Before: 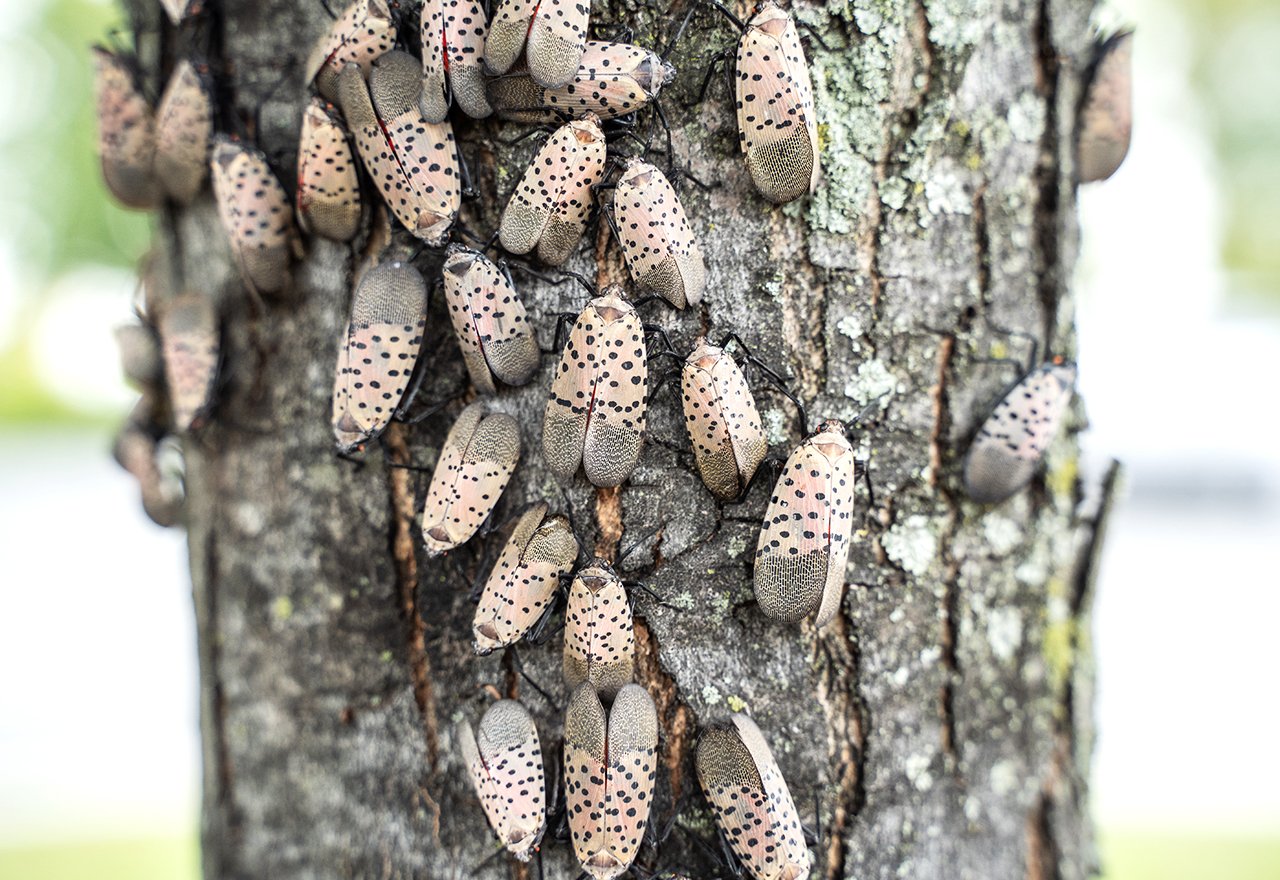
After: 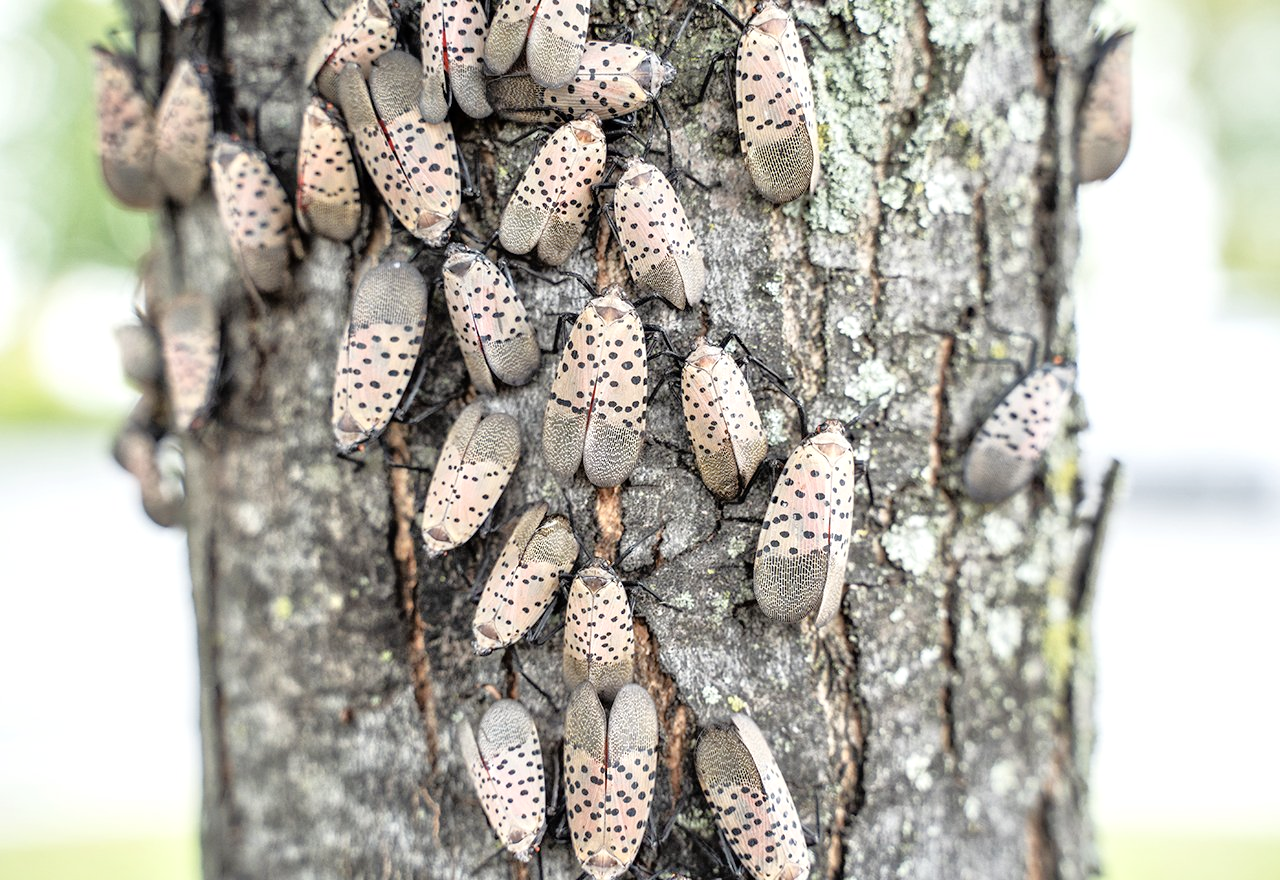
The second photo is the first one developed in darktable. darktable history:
contrast brightness saturation: contrast 0.11, saturation -0.17
tone equalizer: -7 EV 0.15 EV, -6 EV 0.6 EV, -5 EV 1.15 EV, -4 EV 1.33 EV, -3 EV 1.15 EV, -2 EV 0.6 EV, -1 EV 0.15 EV, mask exposure compensation -0.5 EV
